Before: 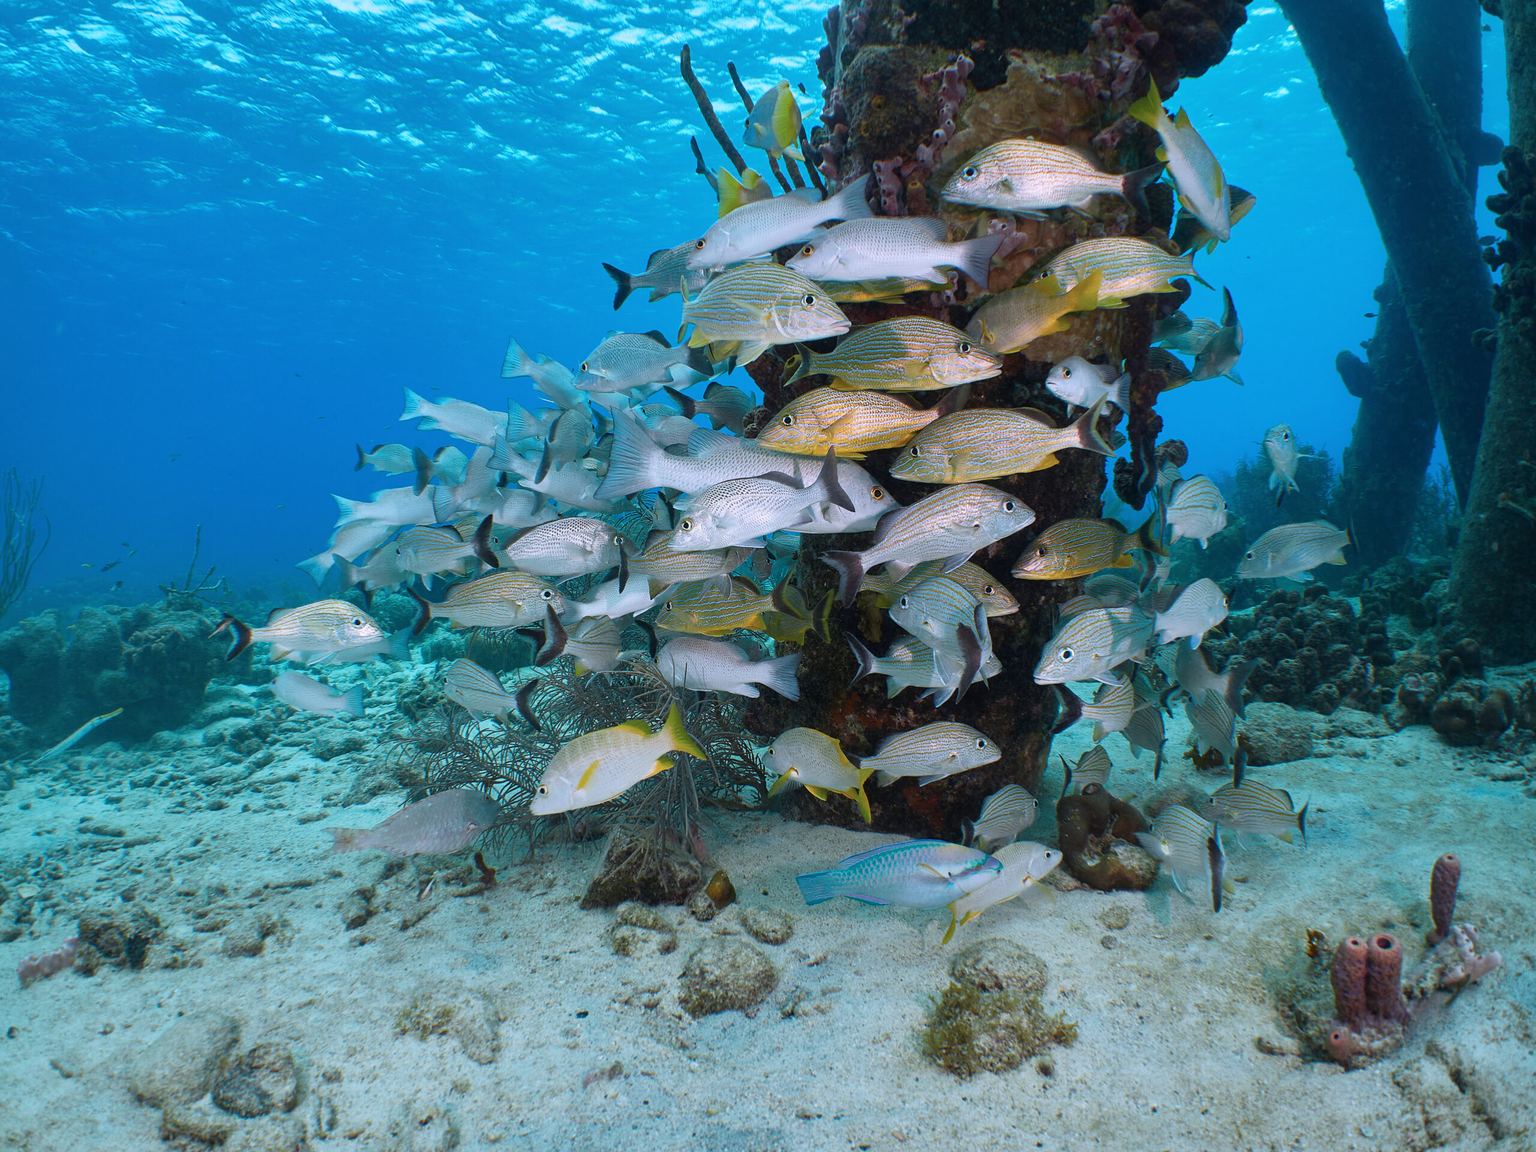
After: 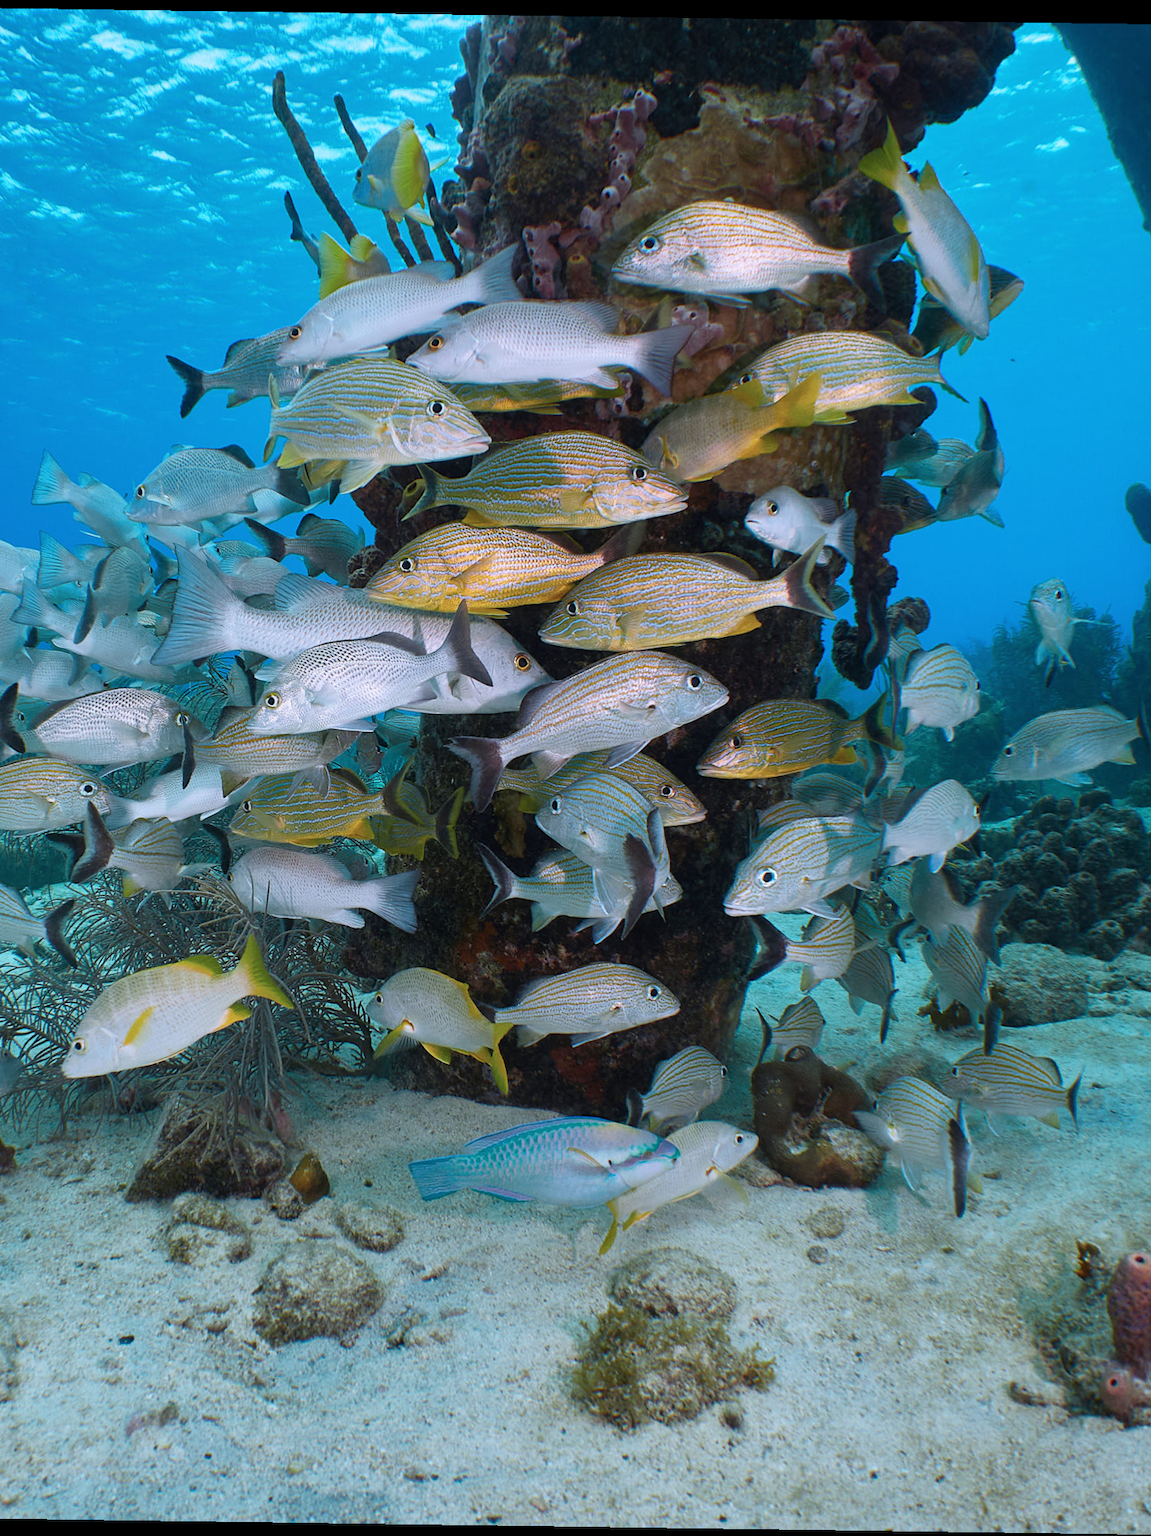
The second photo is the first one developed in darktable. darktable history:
crop: left 31.458%, top 0%, right 11.876%
rotate and perspective: rotation 0.8°, automatic cropping off
